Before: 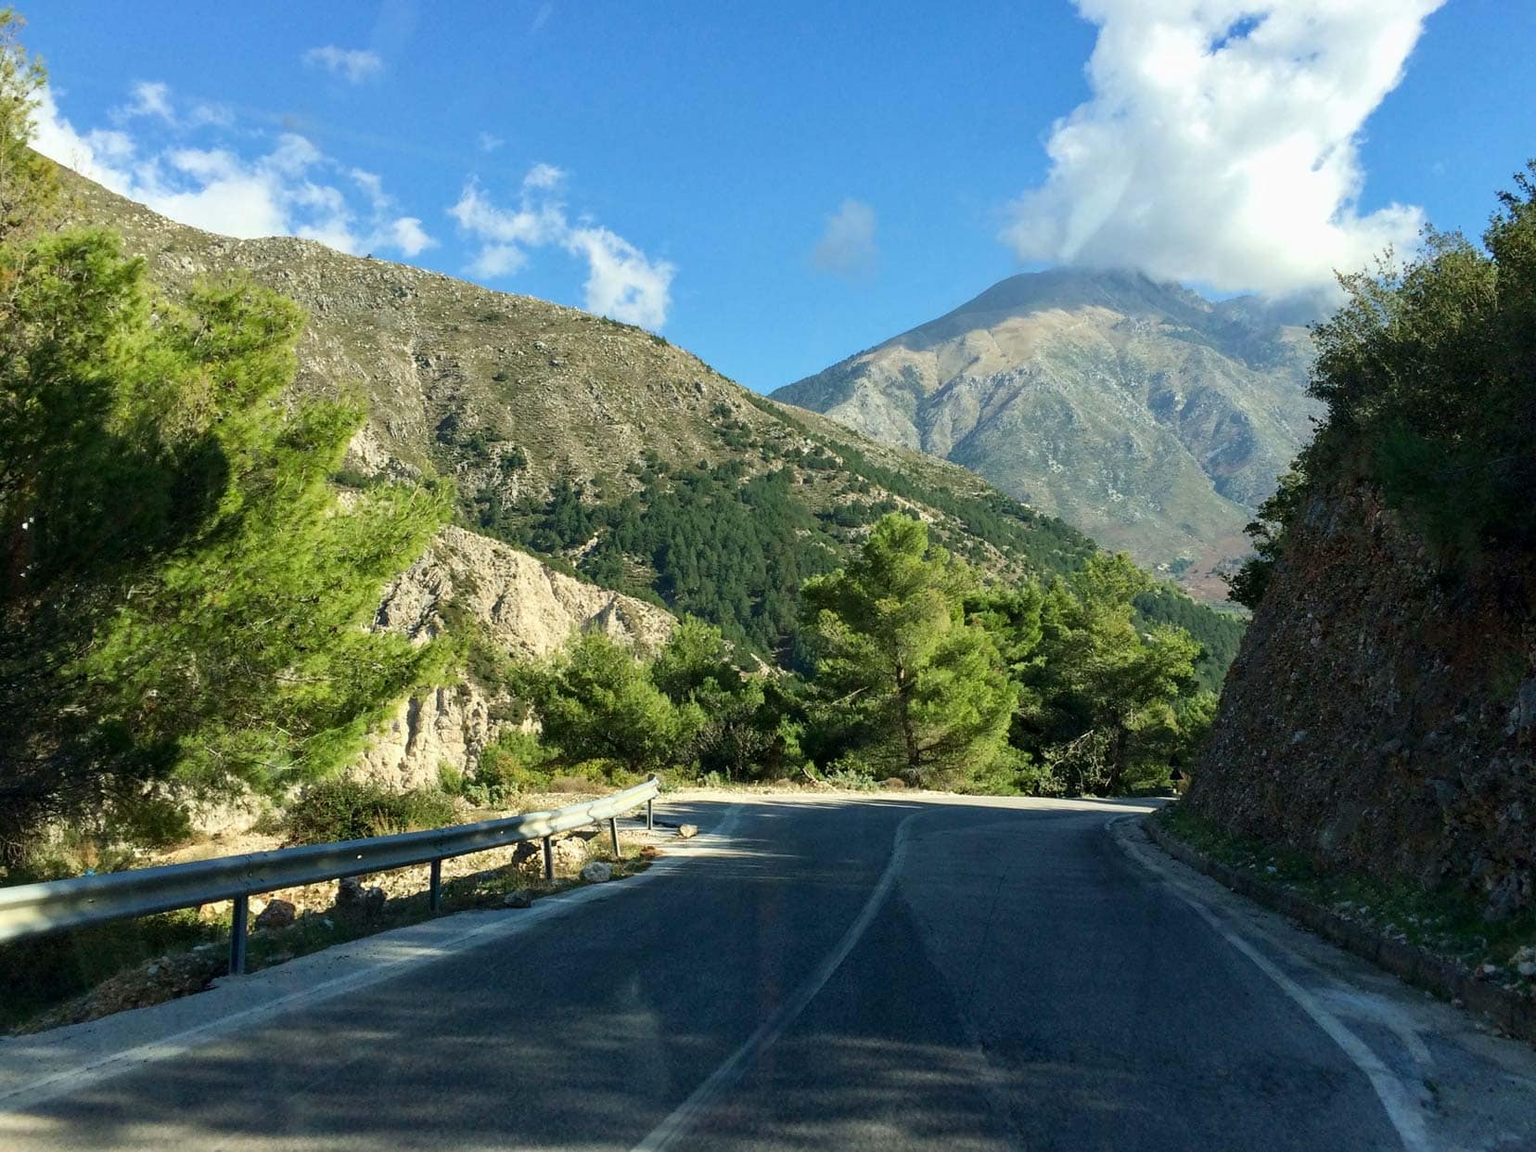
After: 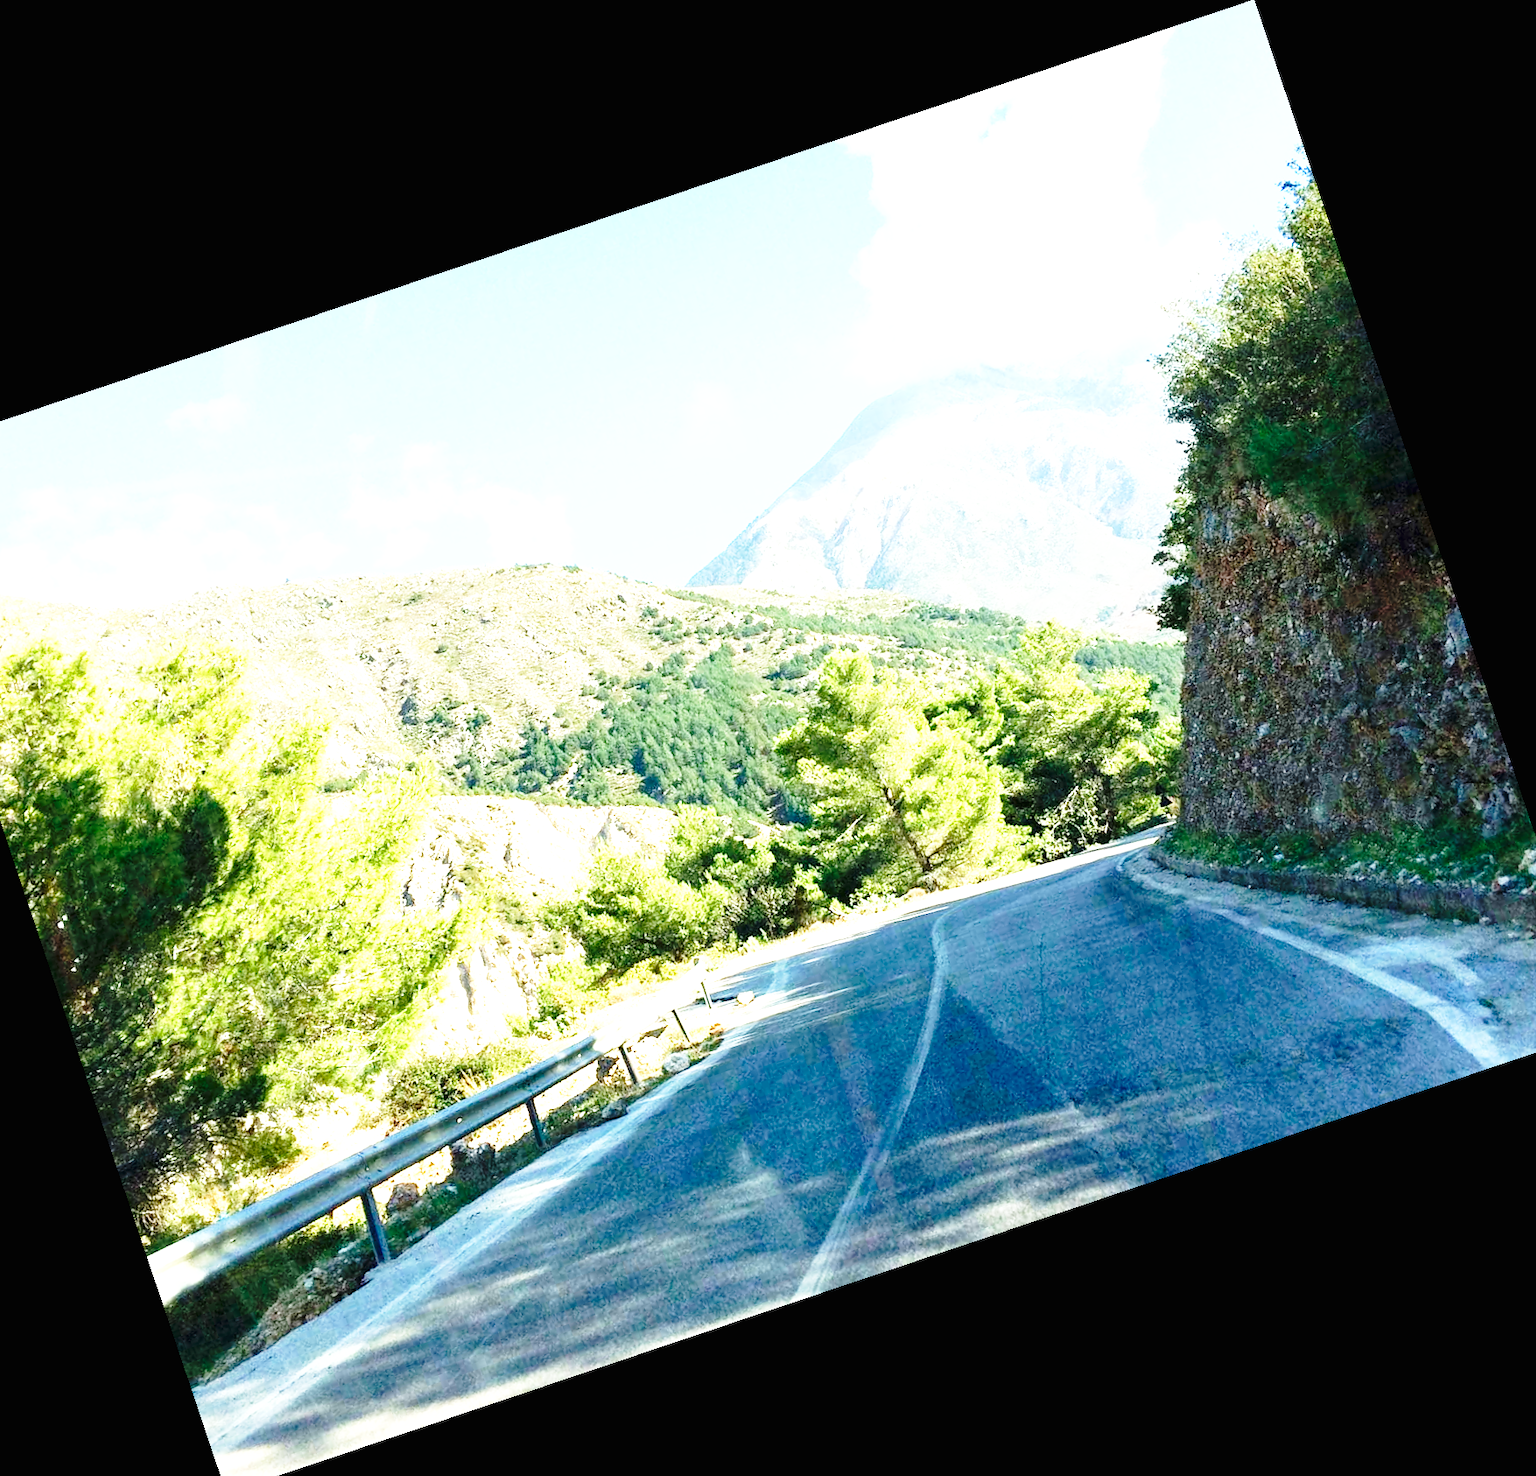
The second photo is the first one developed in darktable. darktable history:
base curve: curves: ch0 [(0, 0) (0.028, 0.03) (0.105, 0.232) (0.387, 0.748) (0.754, 0.968) (1, 1)], preserve colors none
crop and rotate: angle 18.6°, left 6.972%, right 3.72%, bottom 1.068%
exposure: black level correction 0, exposure 1.754 EV, compensate exposure bias true, compensate highlight preservation false
